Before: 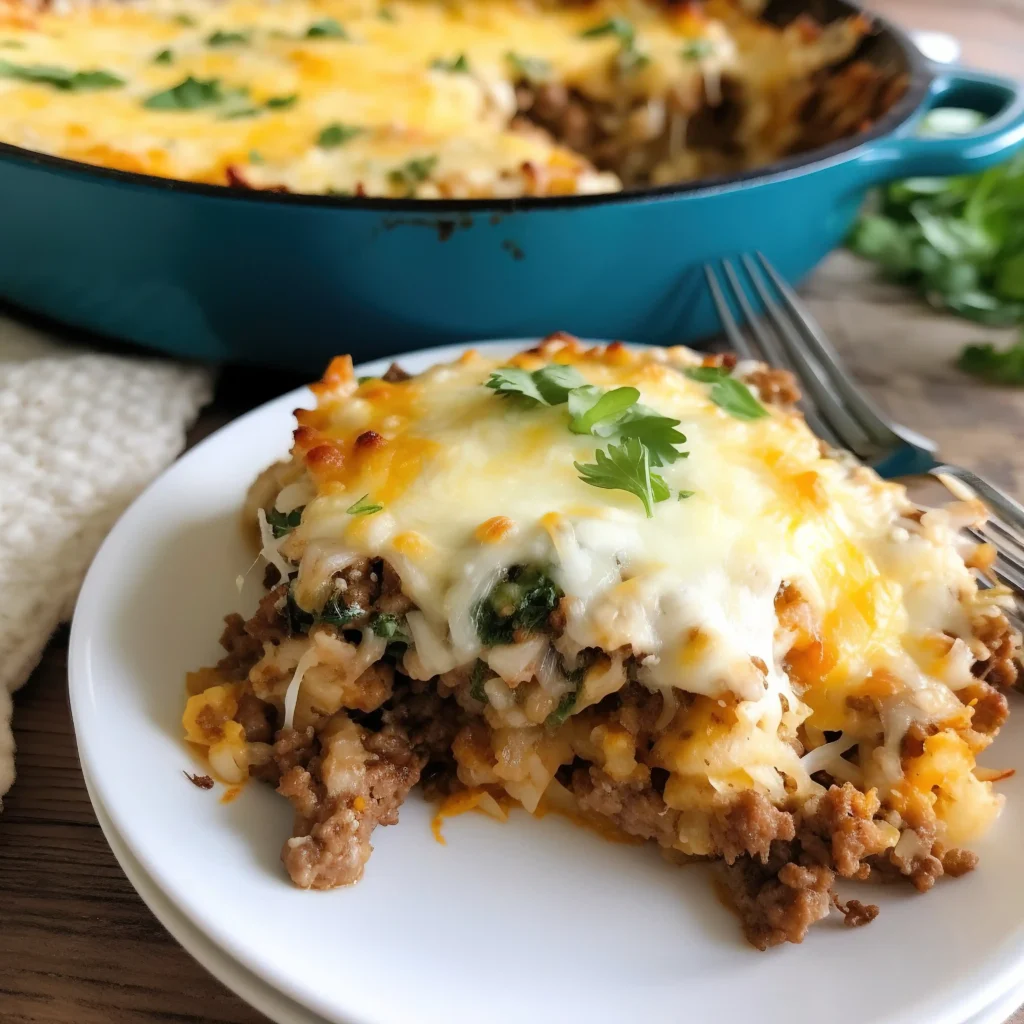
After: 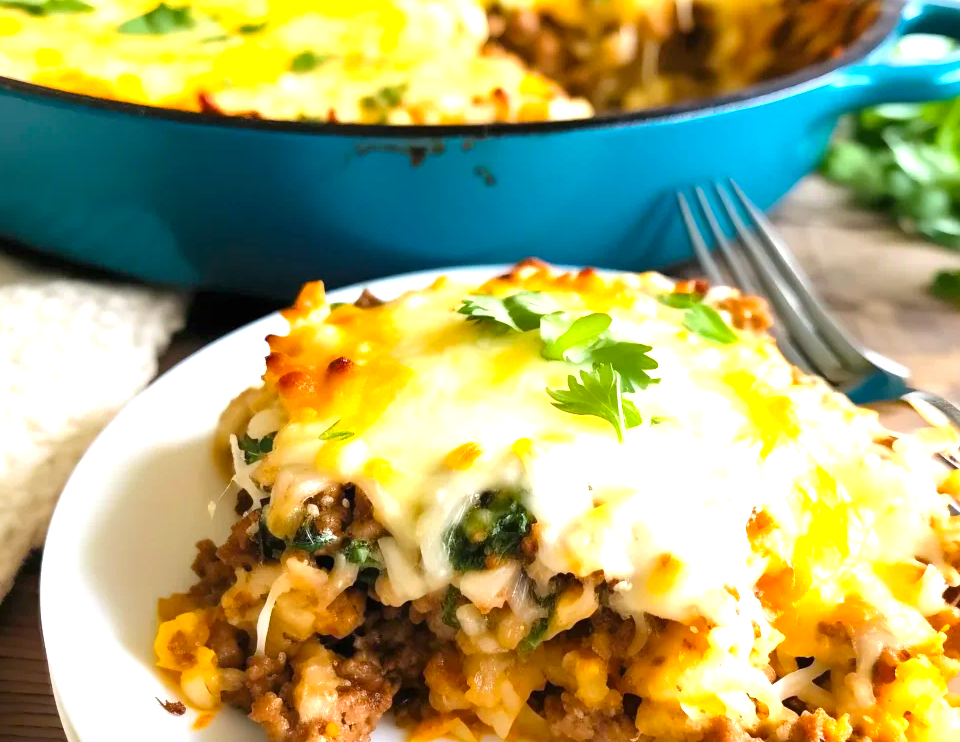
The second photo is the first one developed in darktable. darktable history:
crop: left 2.737%, top 7.287%, right 3.421%, bottom 20.179%
exposure: black level correction 0, exposure 1.2 EV, compensate exposure bias true, compensate highlight preservation false
color balance rgb: perceptual saturation grading › global saturation 20%, global vibrance 20%
